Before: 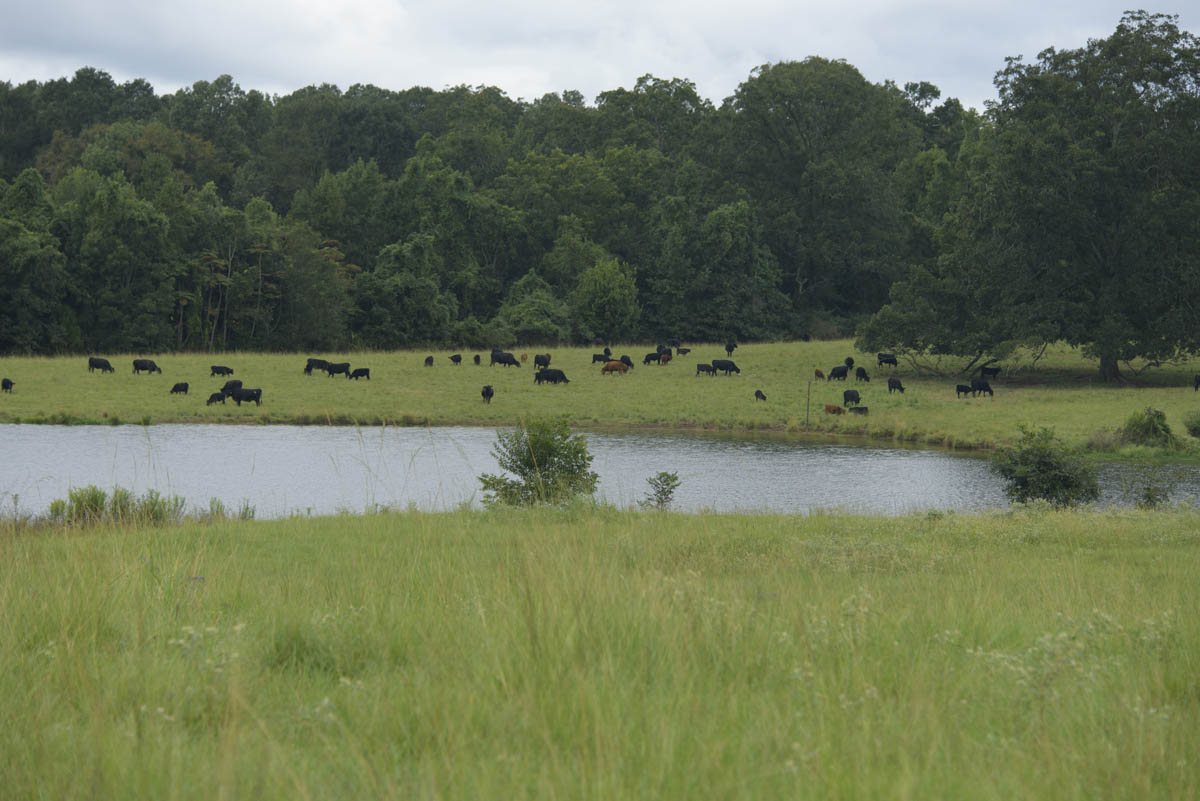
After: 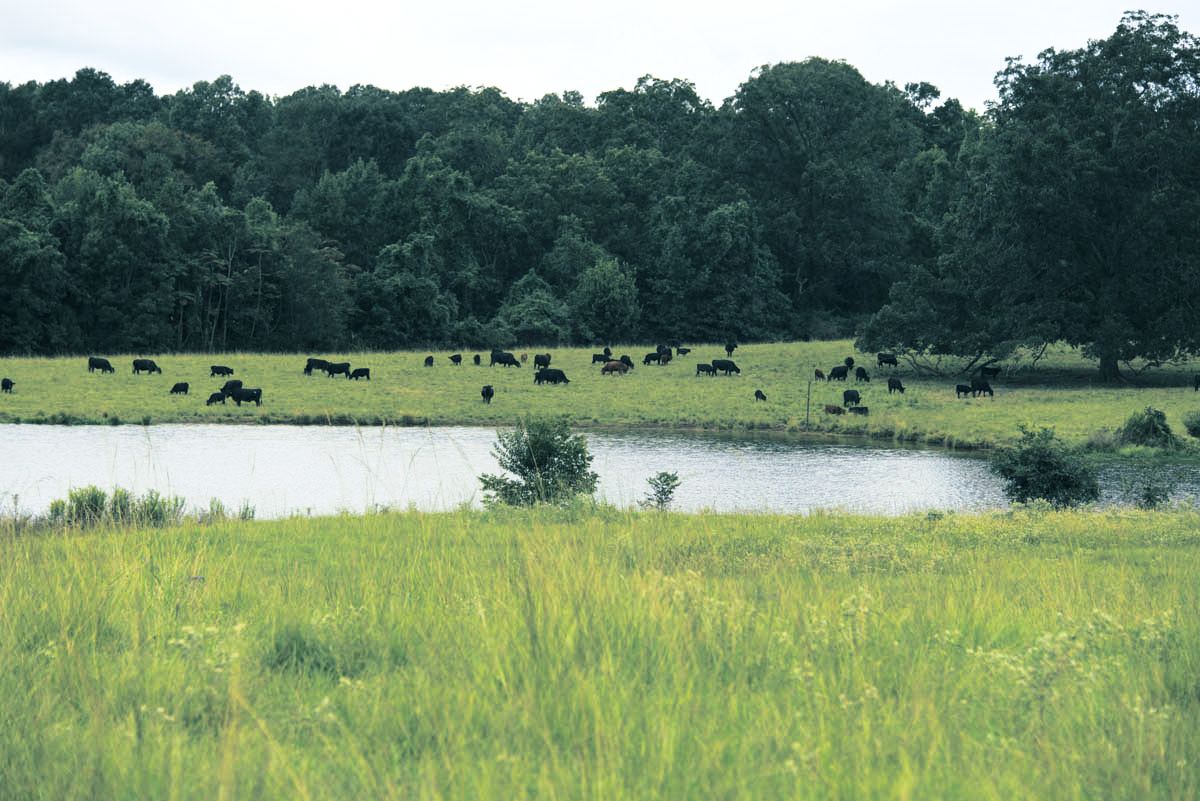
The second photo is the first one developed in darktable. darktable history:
base curve: curves: ch0 [(0, 0) (0.005, 0.002) (0.193, 0.295) (0.399, 0.664) (0.75, 0.928) (1, 1)]
local contrast: highlights 100%, shadows 100%, detail 120%, midtone range 0.2
contrast brightness saturation: contrast 0.16, saturation 0.32
split-toning: shadows › hue 205.2°, shadows › saturation 0.43, highlights › hue 54°, highlights › saturation 0.54
